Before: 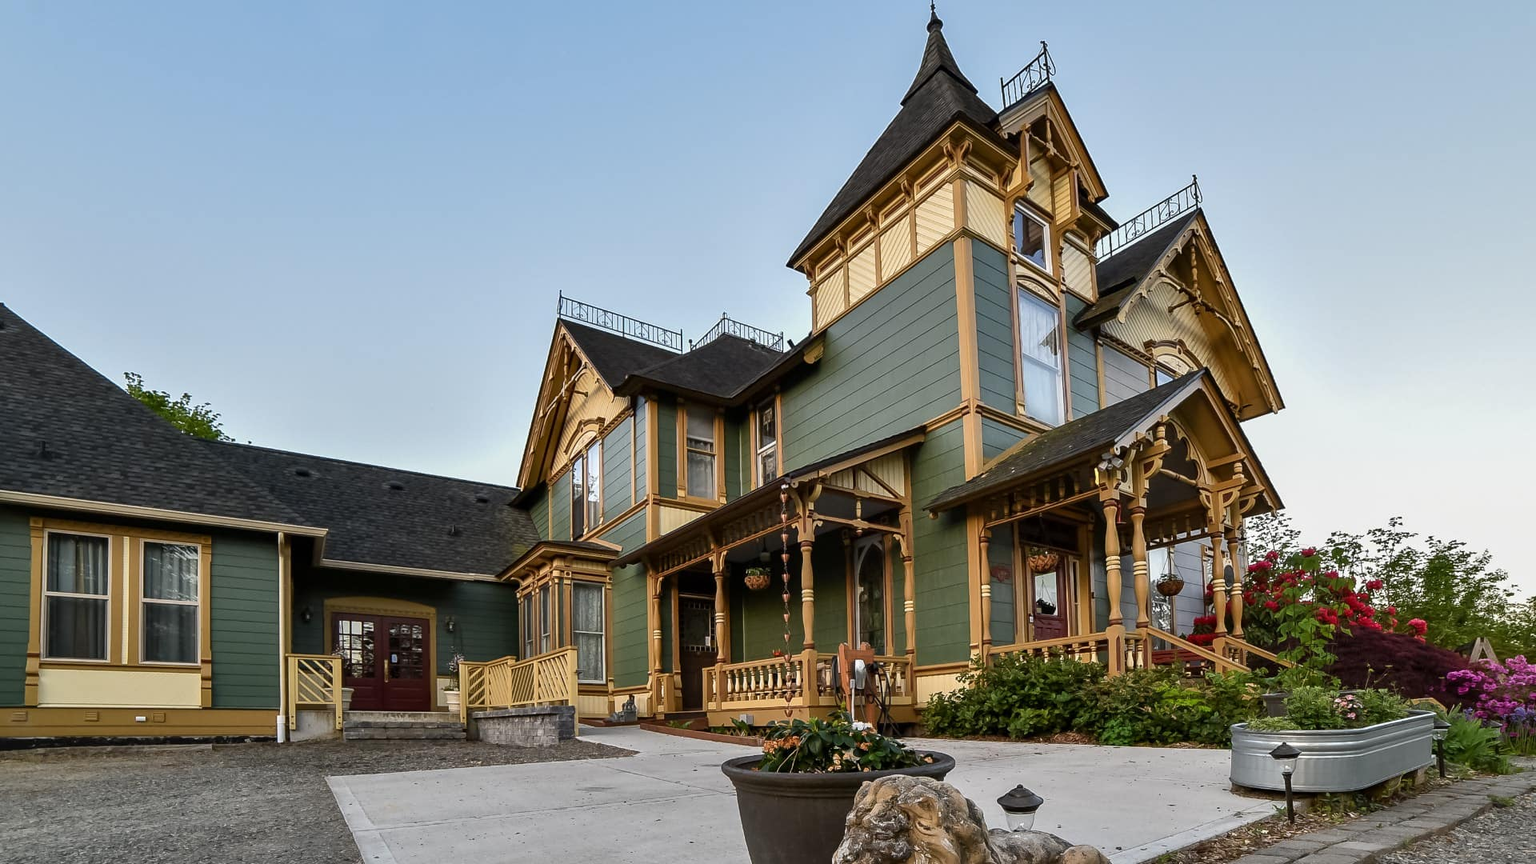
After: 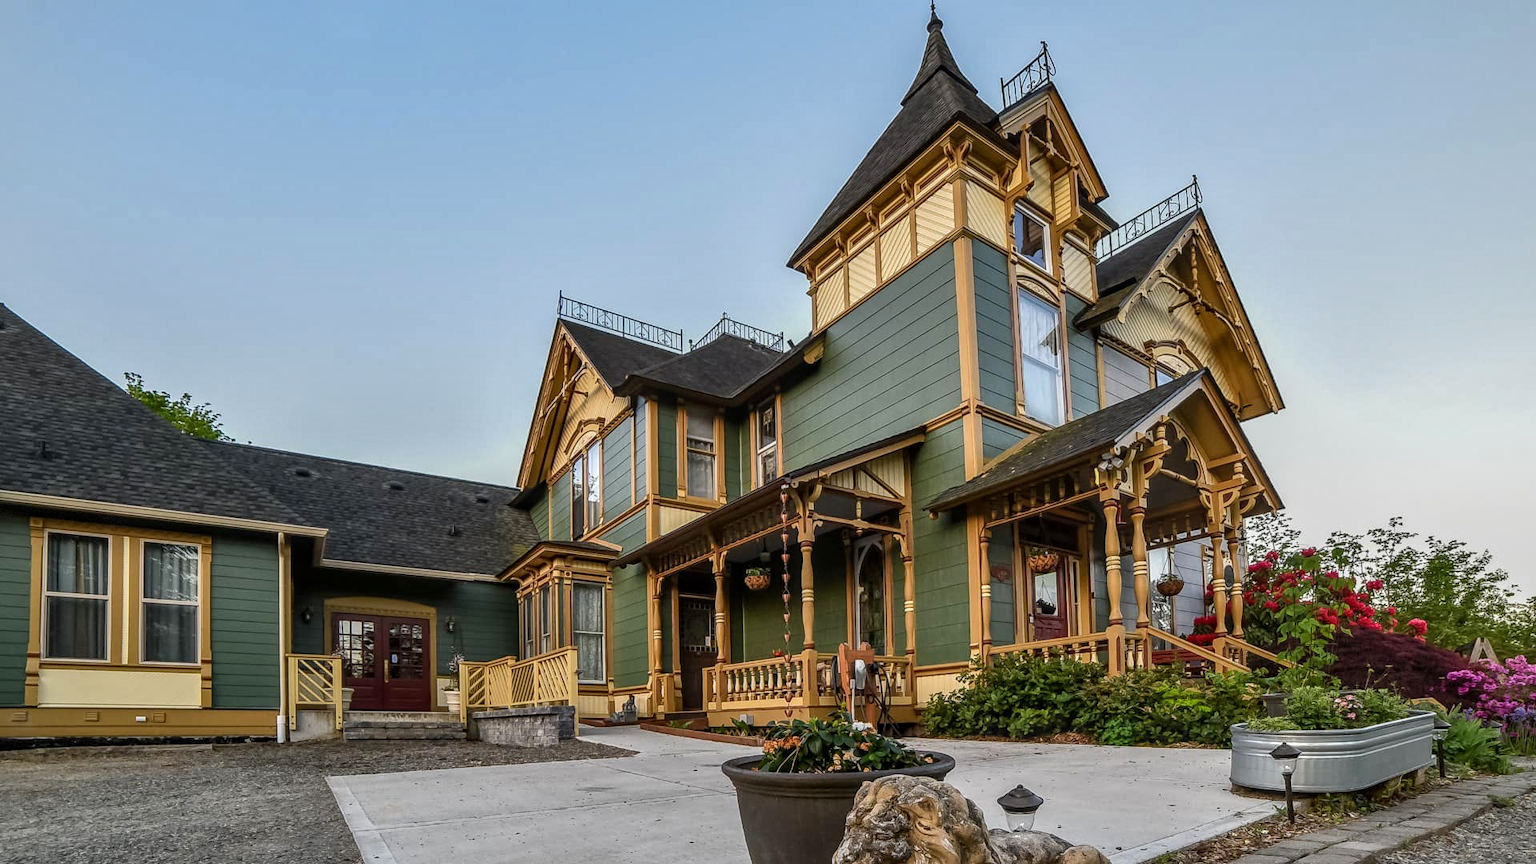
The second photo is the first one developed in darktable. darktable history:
local contrast: highlights 0%, shadows 0%, detail 133%
vignetting: fall-off start 85%, fall-off radius 80%, brightness -0.182, saturation -0.3, width/height ratio 1.219, dithering 8-bit output, unbound false
contrast brightness saturation: saturation 0.1
